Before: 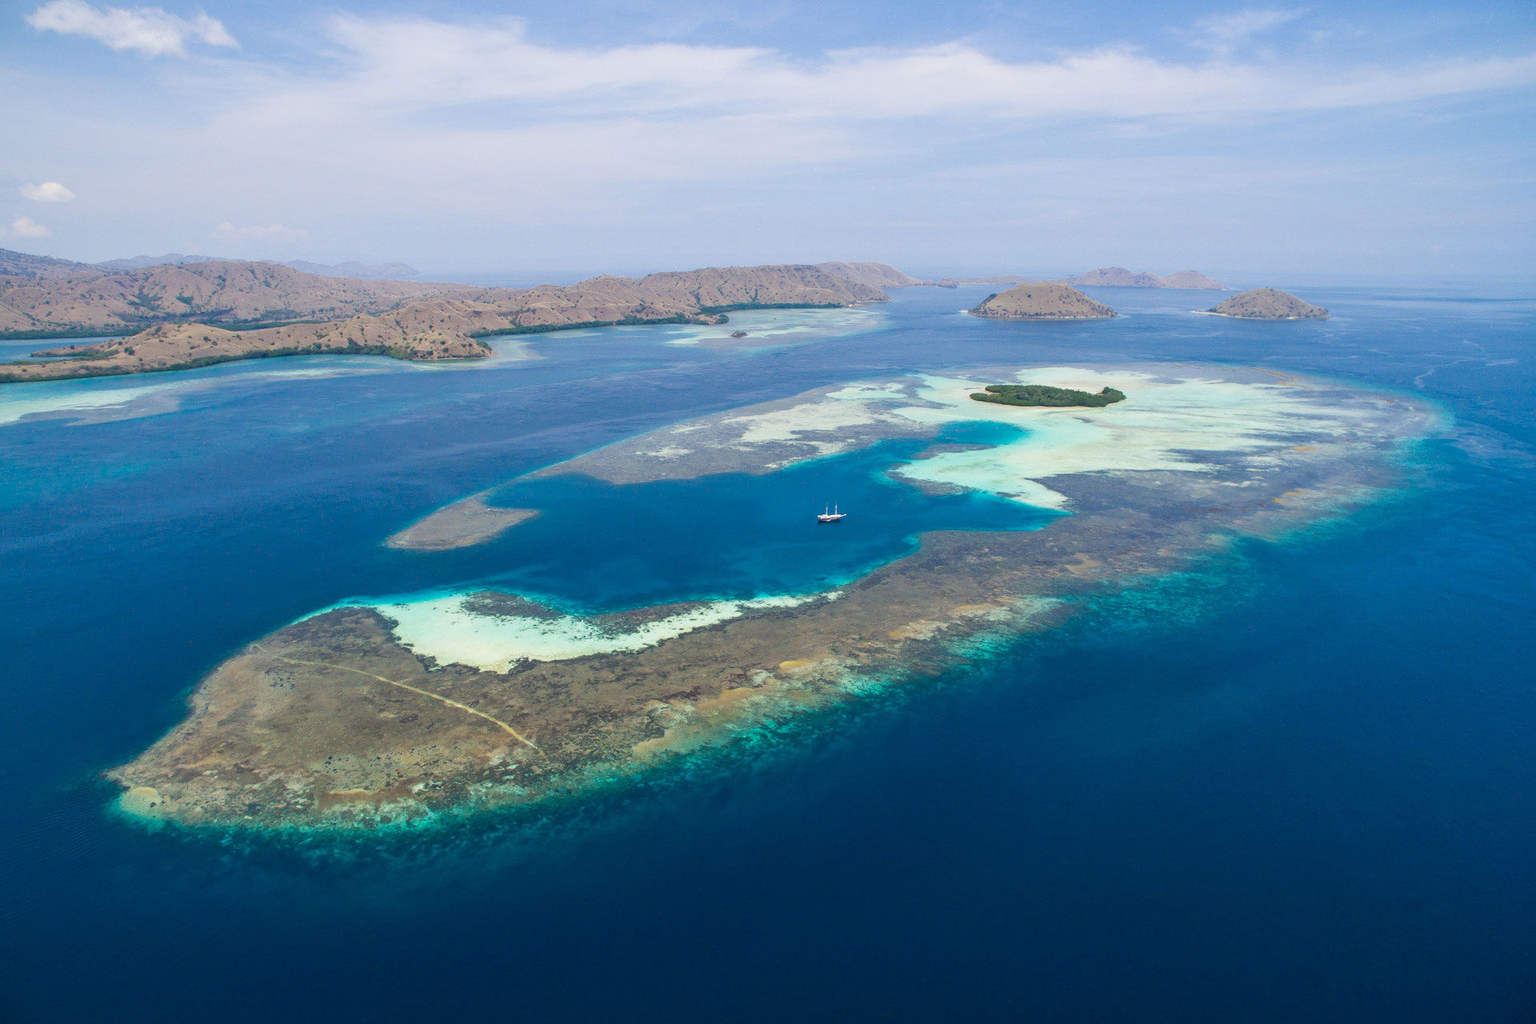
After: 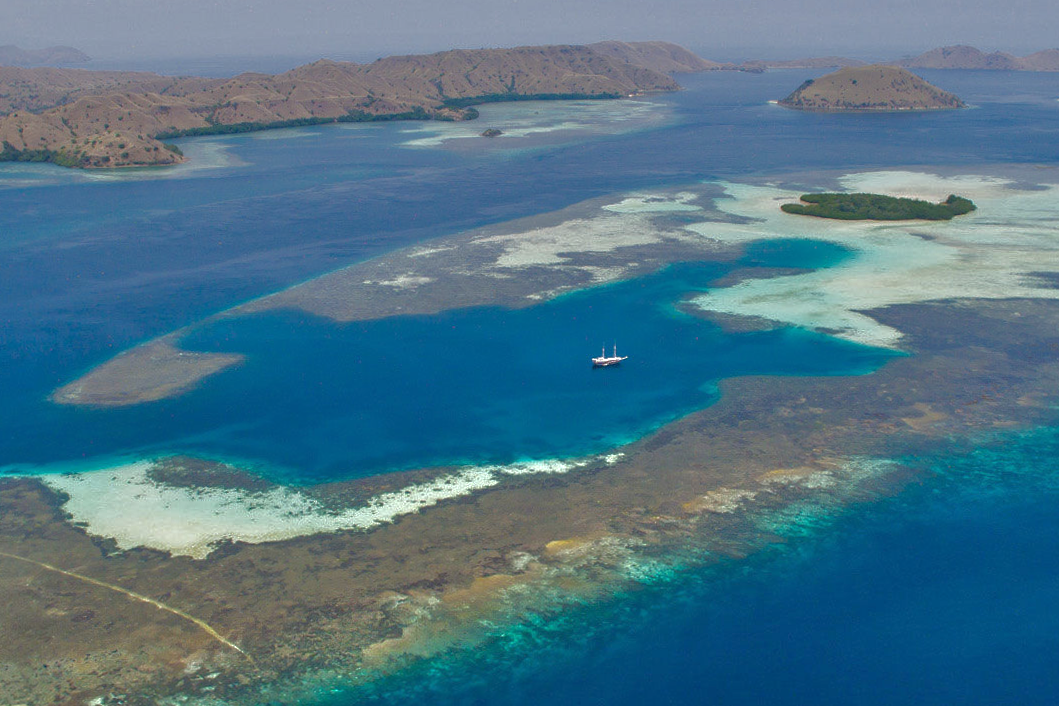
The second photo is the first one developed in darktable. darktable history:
tone equalizer: -7 EV 0.15 EV, -6 EV 0.6 EV, -5 EV 1.15 EV, -4 EV 1.33 EV, -3 EV 1.15 EV, -2 EV 0.6 EV, -1 EV 0.15 EV, mask exposure compensation -0.5 EV
rotate and perspective: rotation -0.45°, automatic cropping original format, crop left 0.008, crop right 0.992, crop top 0.012, crop bottom 0.988
base curve: curves: ch0 [(0, 0) (0.841, 0.609) (1, 1)]
crop and rotate: left 22.13%, top 22.054%, right 22.026%, bottom 22.102%
